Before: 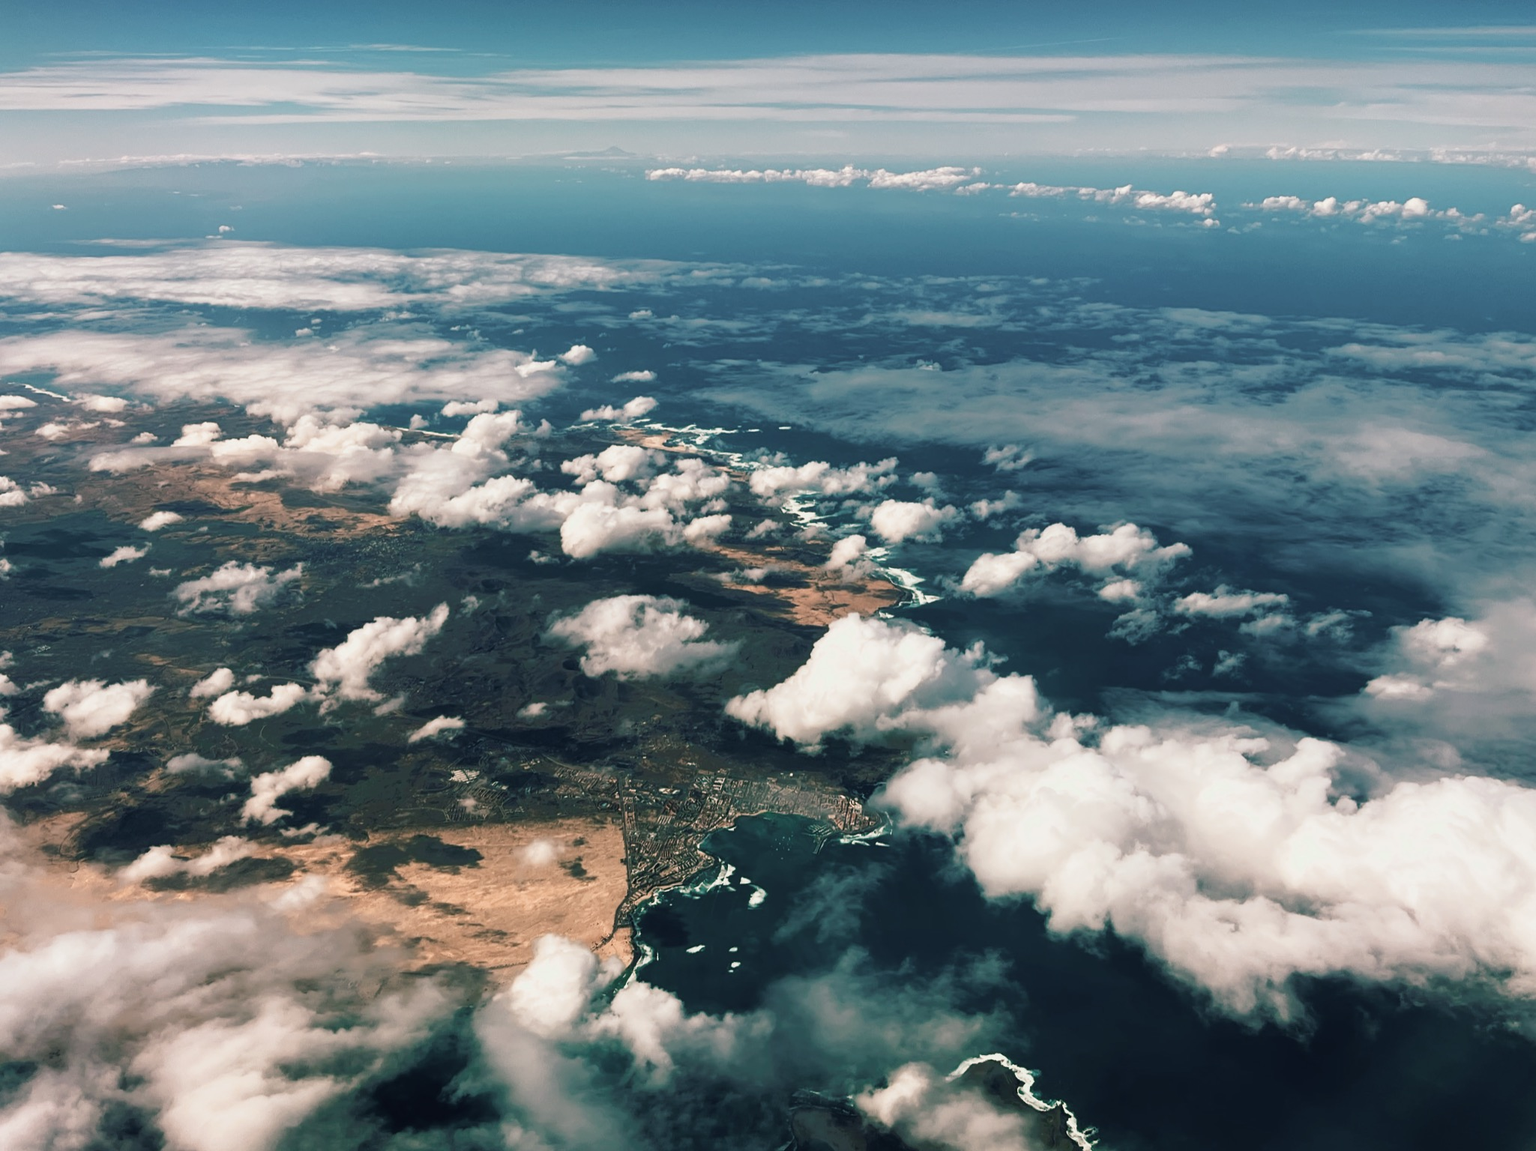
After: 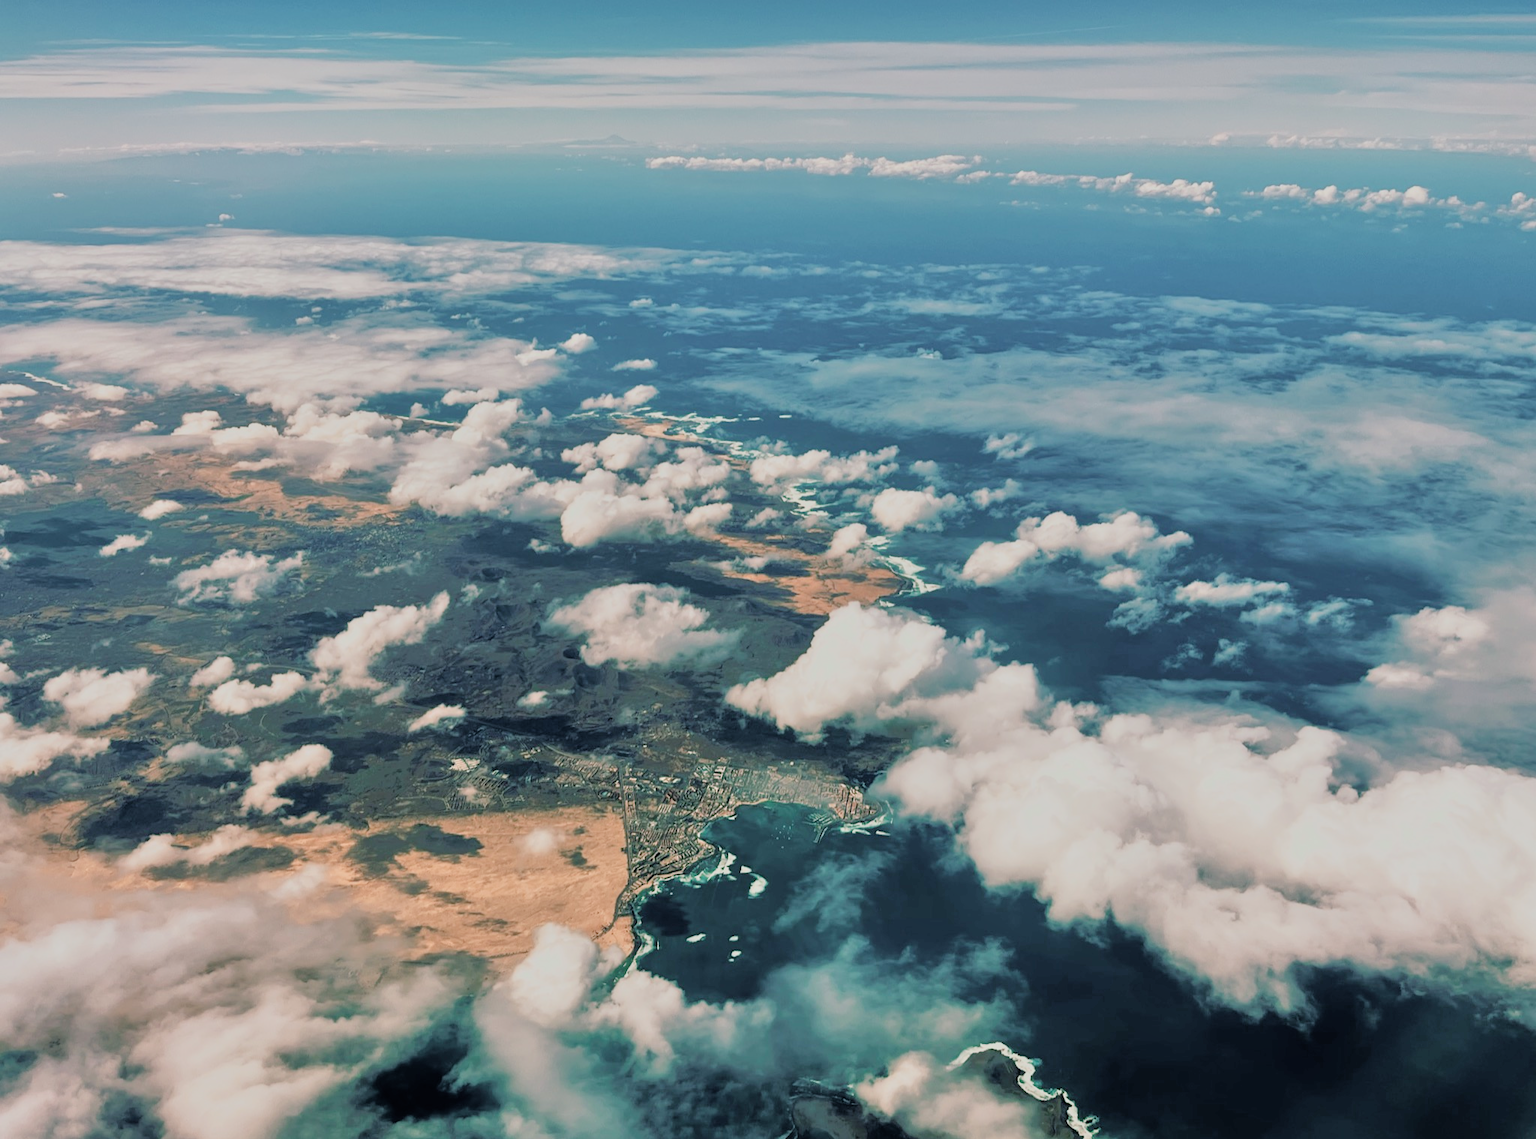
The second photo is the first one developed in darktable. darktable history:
tone equalizer: -7 EV 0.15 EV, -6 EV 0.6 EV, -5 EV 1.15 EV, -4 EV 1.33 EV, -3 EV 1.15 EV, -2 EV 0.6 EV, -1 EV 0.15 EV, mask exposure compensation -0.5 EV
filmic rgb: black relative exposure -7.65 EV, white relative exposure 4.56 EV, hardness 3.61, color science v6 (2022)
crop: top 1.049%, right 0.001%
